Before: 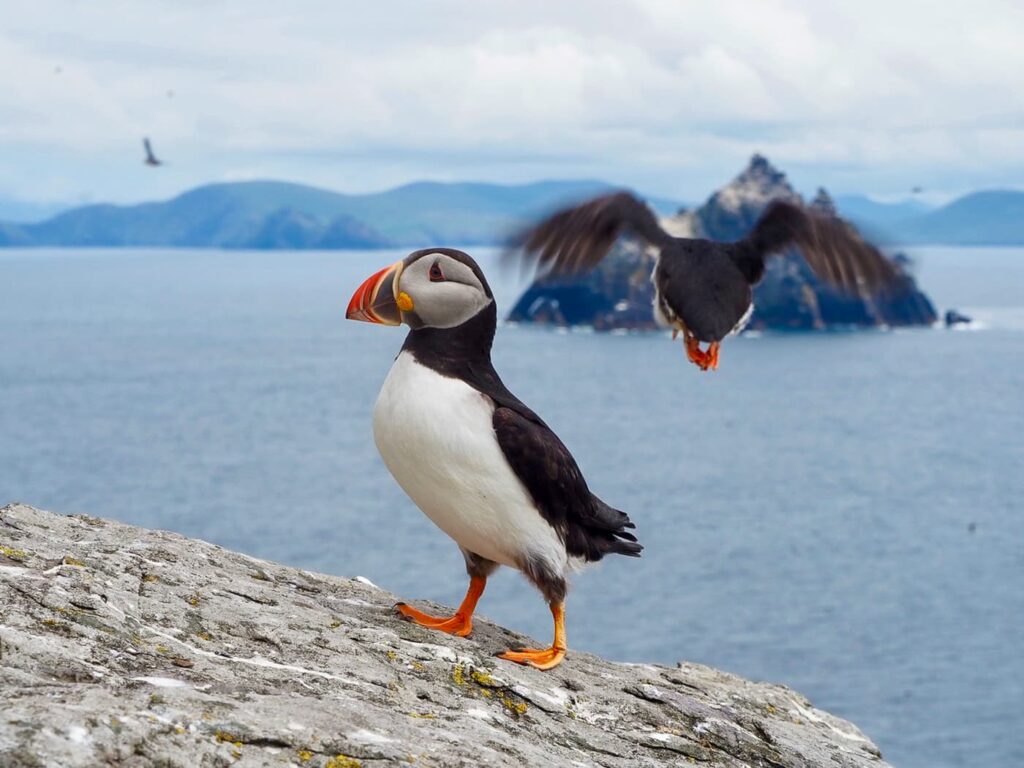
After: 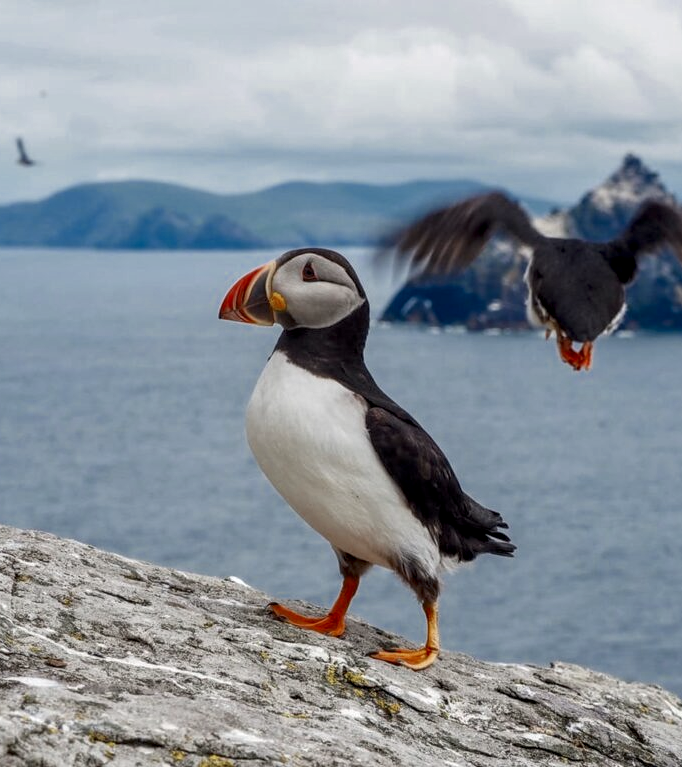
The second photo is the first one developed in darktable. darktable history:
crop and rotate: left 12.414%, right 20.92%
color zones: curves: ch0 [(0, 0.5) (0.125, 0.4) (0.25, 0.5) (0.375, 0.4) (0.5, 0.4) (0.625, 0.35) (0.75, 0.35) (0.875, 0.5)]; ch1 [(0, 0.35) (0.125, 0.45) (0.25, 0.35) (0.375, 0.35) (0.5, 0.35) (0.625, 0.35) (0.75, 0.45) (0.875, 0.35)]; ch2 [(0, 0.6) (0.125, 0.5) (0.25, 0.5) (0.375, 0.6) (0.5, 0.6) (0.625, 0.5) (0.75, 0.5) (0.875, 0.5)]
exposure: black level correction 0.001, exposure -0.124 EV, compensate highlight preservation false
local contrast: highlights 32%, detail 134%
